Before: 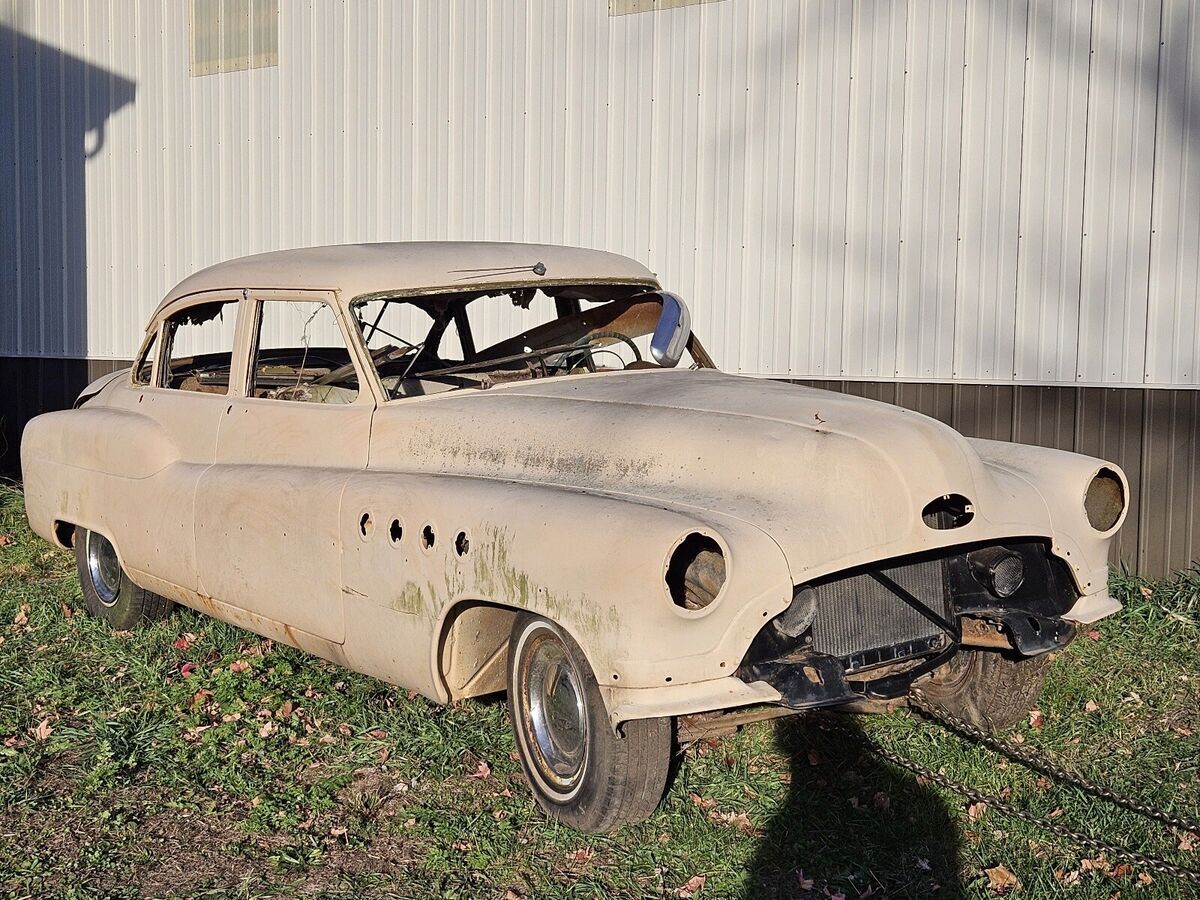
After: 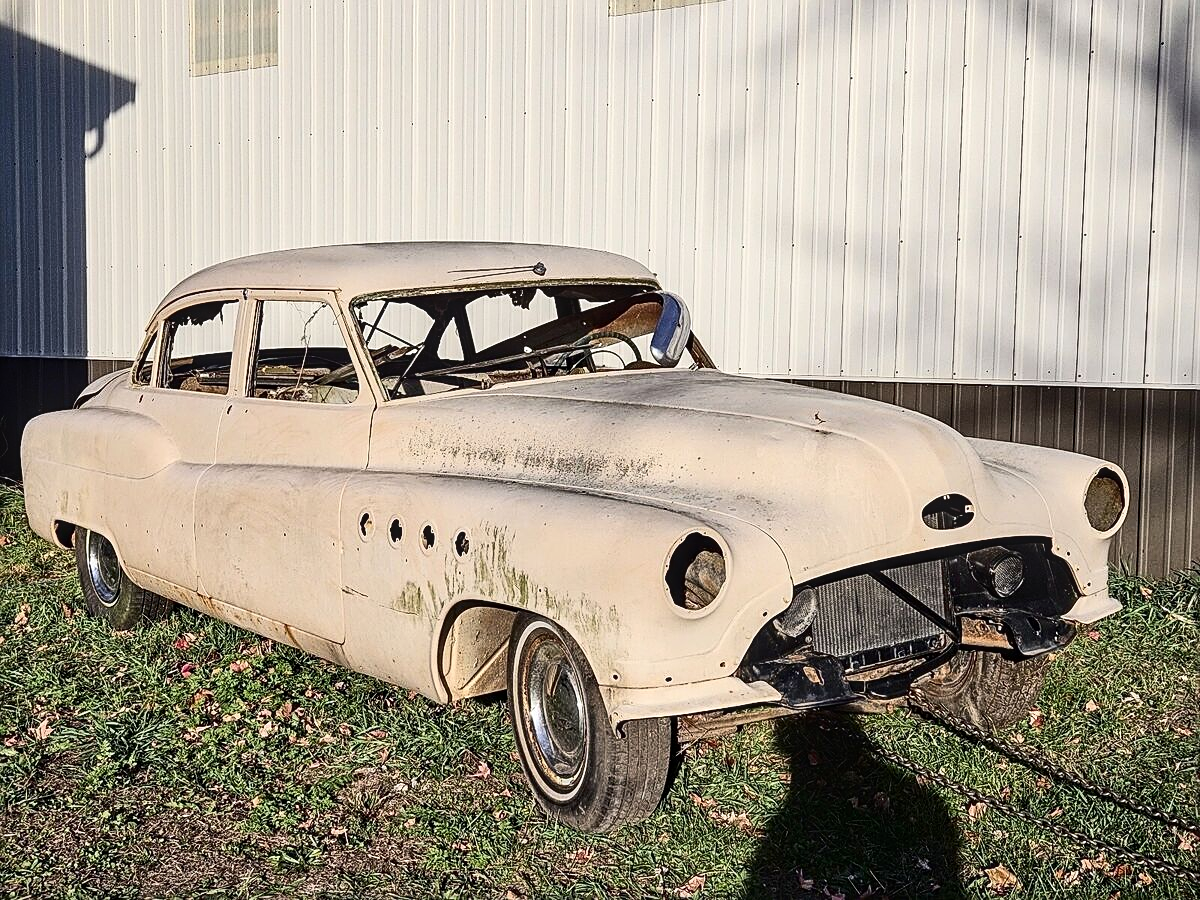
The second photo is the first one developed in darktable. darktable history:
contrast brightness saturation: contrast 0.295
local contrast: detail 130%
sharpen: on, module defaults
